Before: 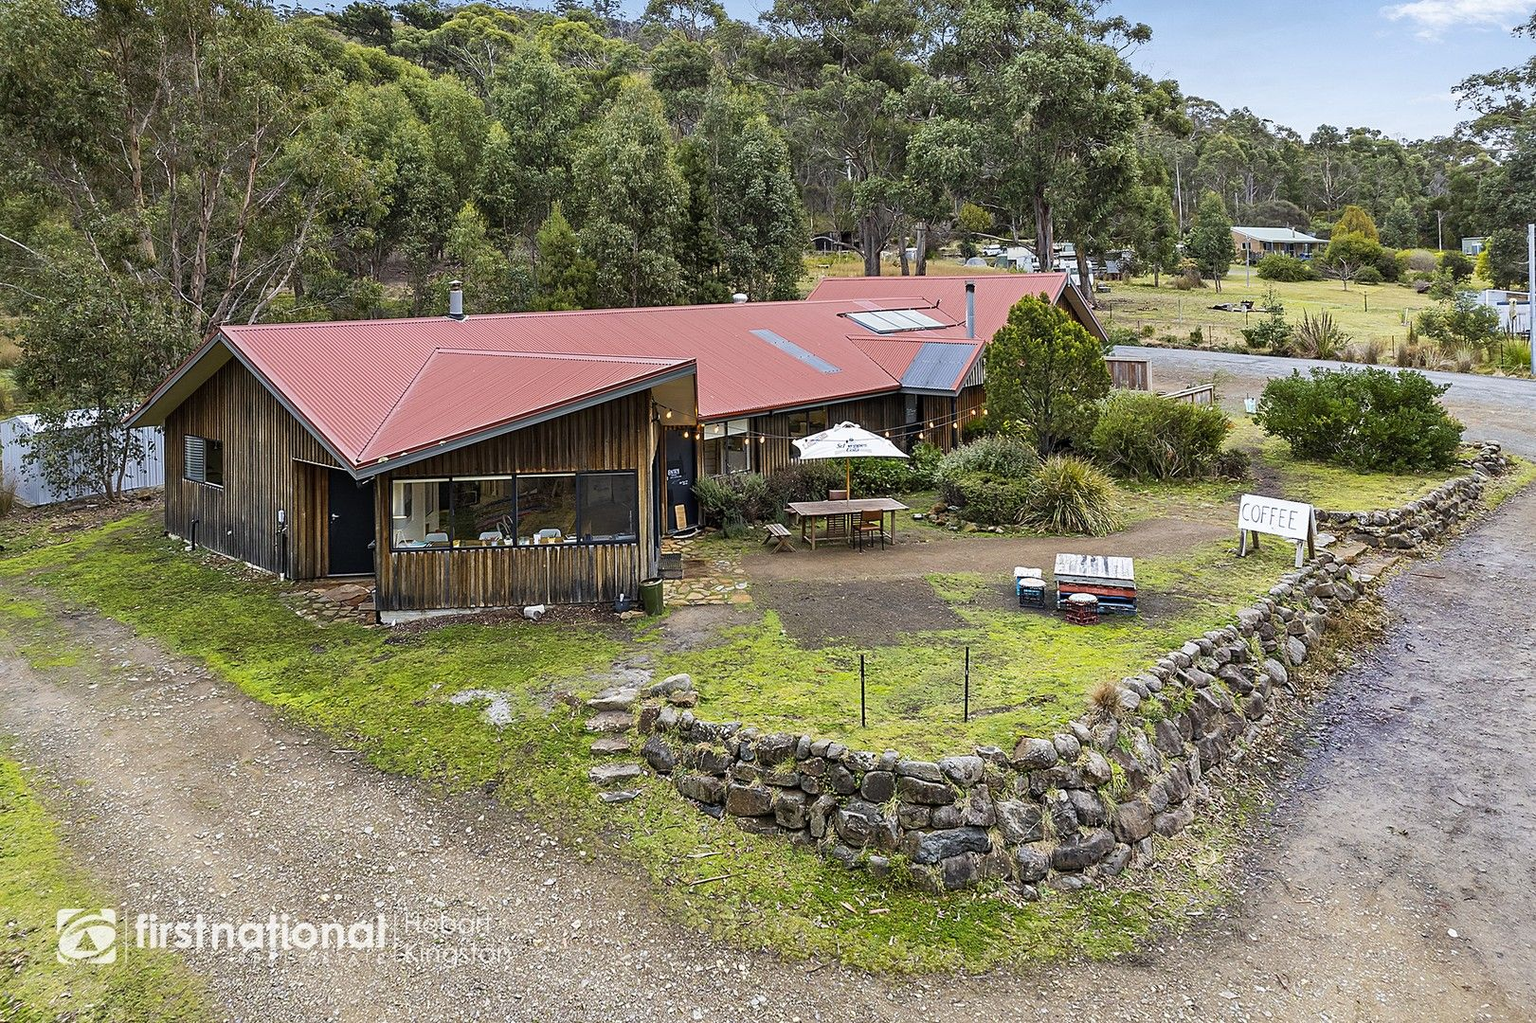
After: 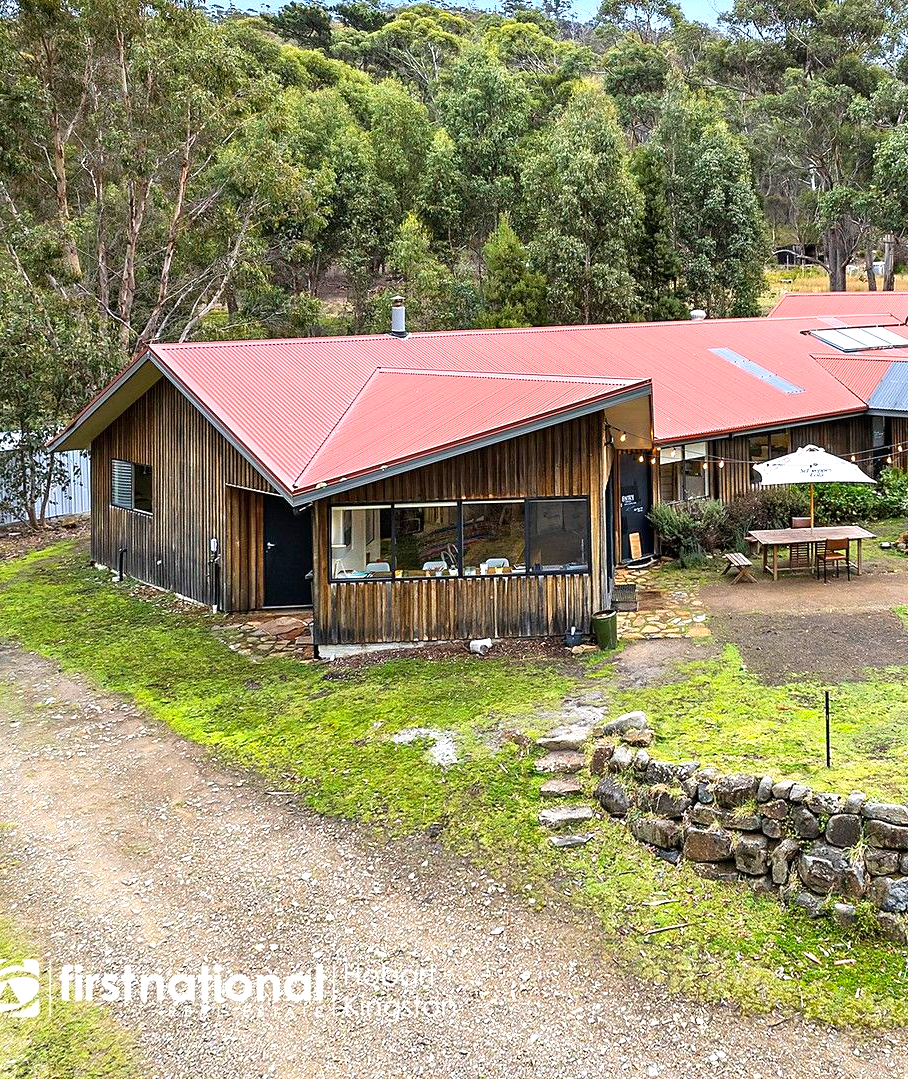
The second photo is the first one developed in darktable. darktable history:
exposure: black level correction 0, exposure 0.693 EV, compensate exposure bias true, compensate highlight preservation false
crop: left 5.153%, right 38.791%
